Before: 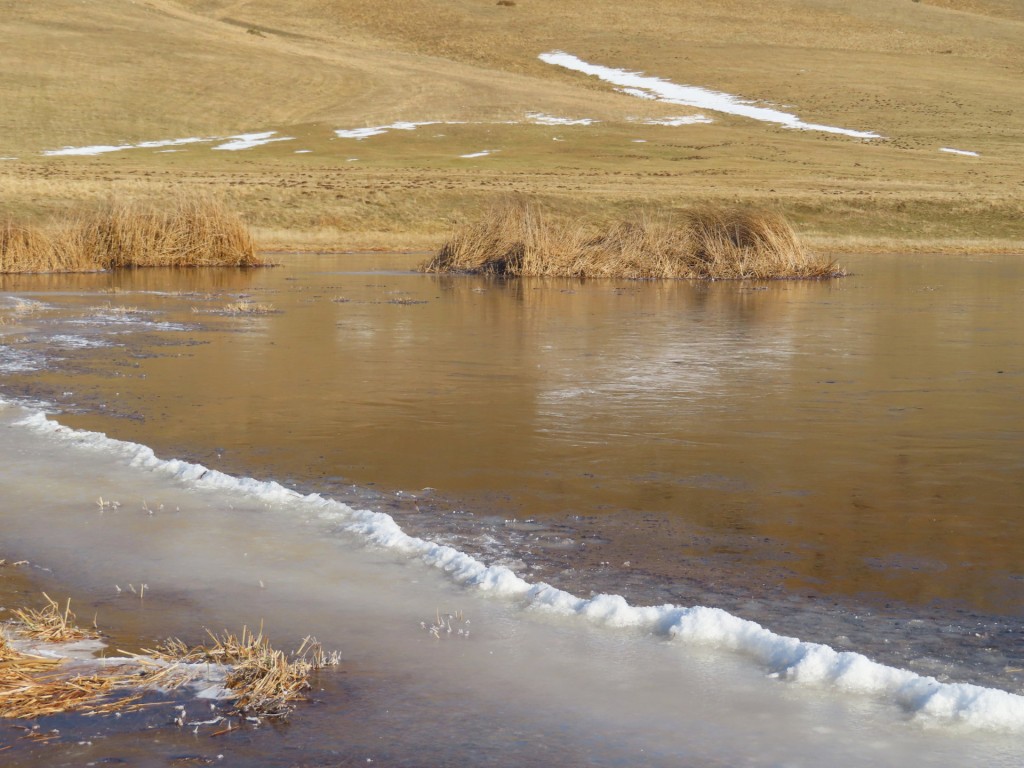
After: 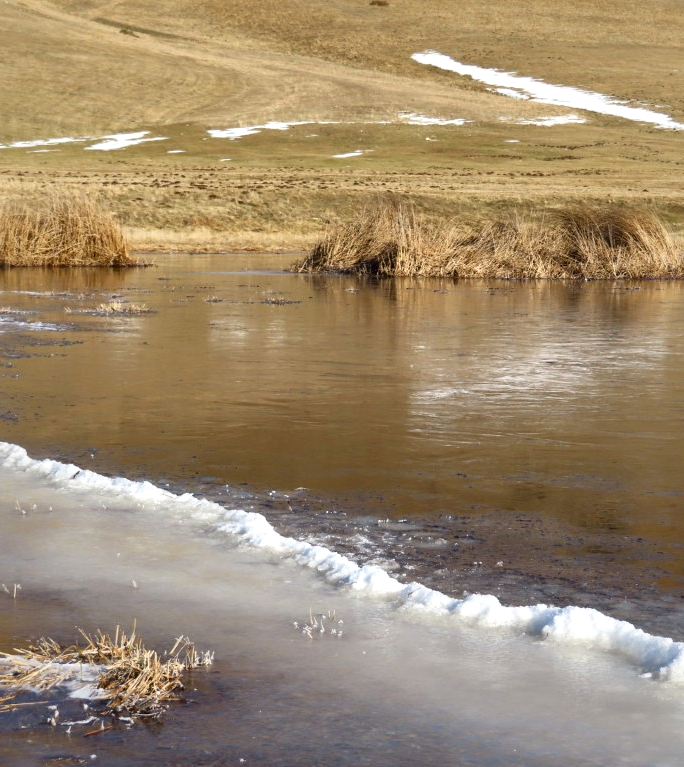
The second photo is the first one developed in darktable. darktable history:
crop and rotate: left 12.475%, right 20.719%
local contrast: mode bilateral grid, contrast 70, coarseness 76, detail 180%, midtone range 0.2
